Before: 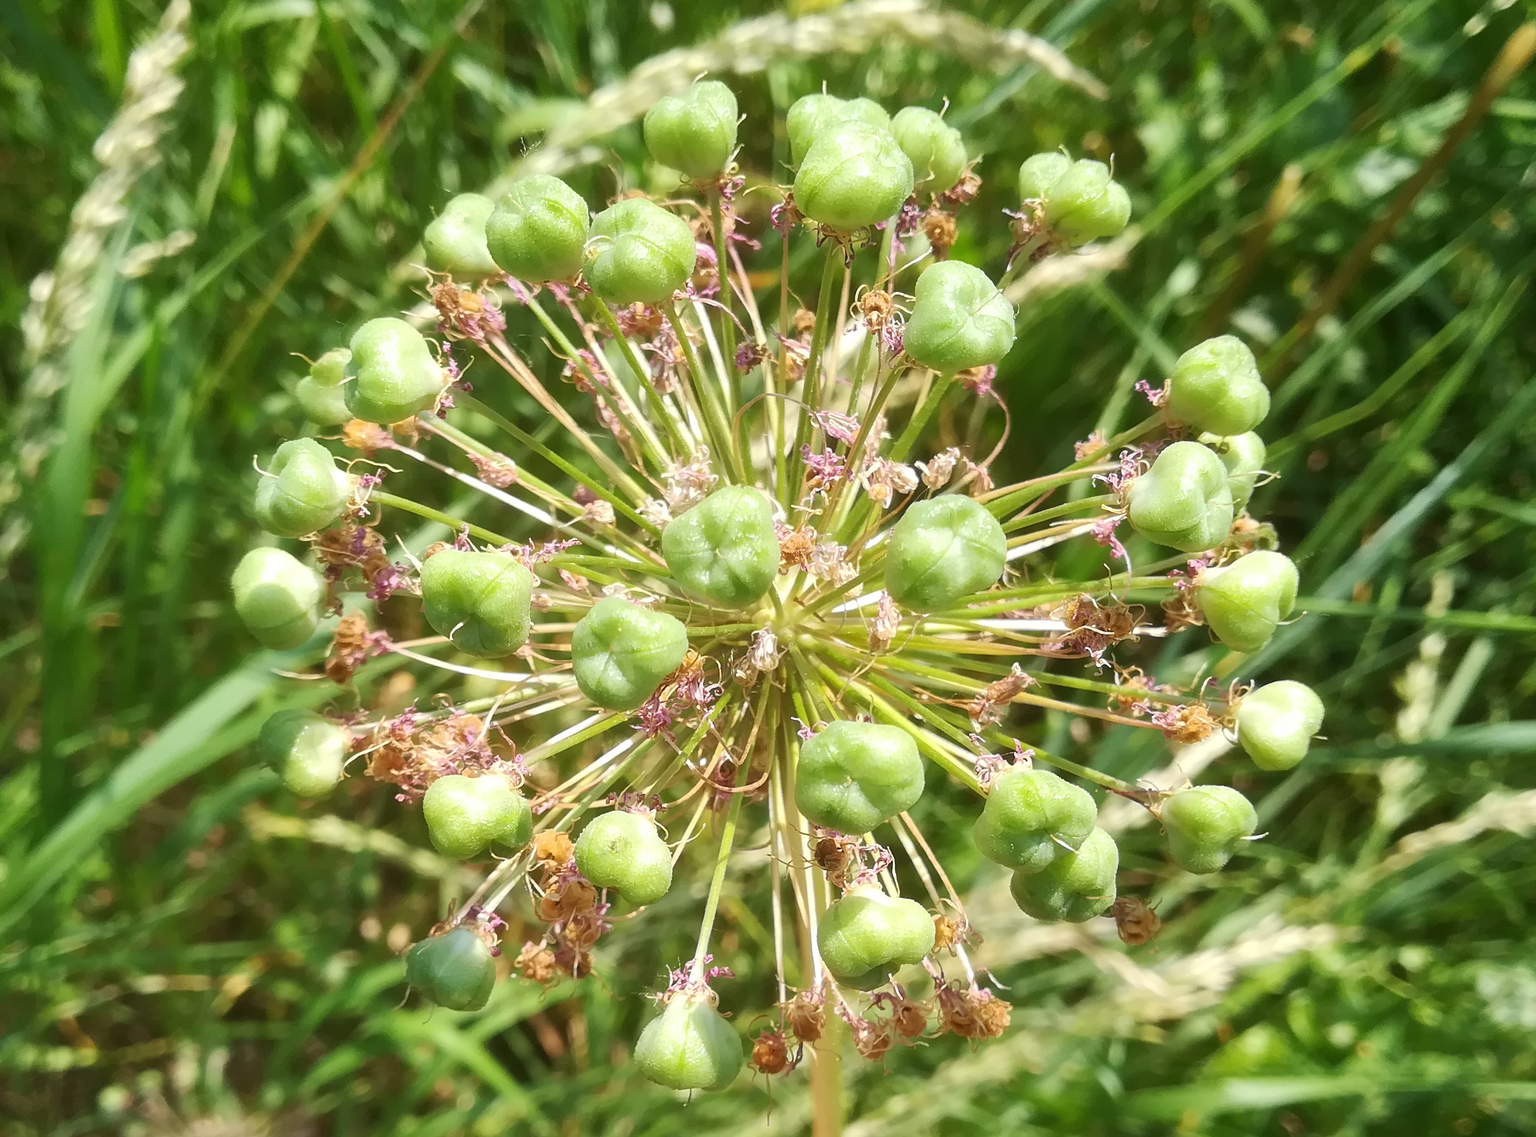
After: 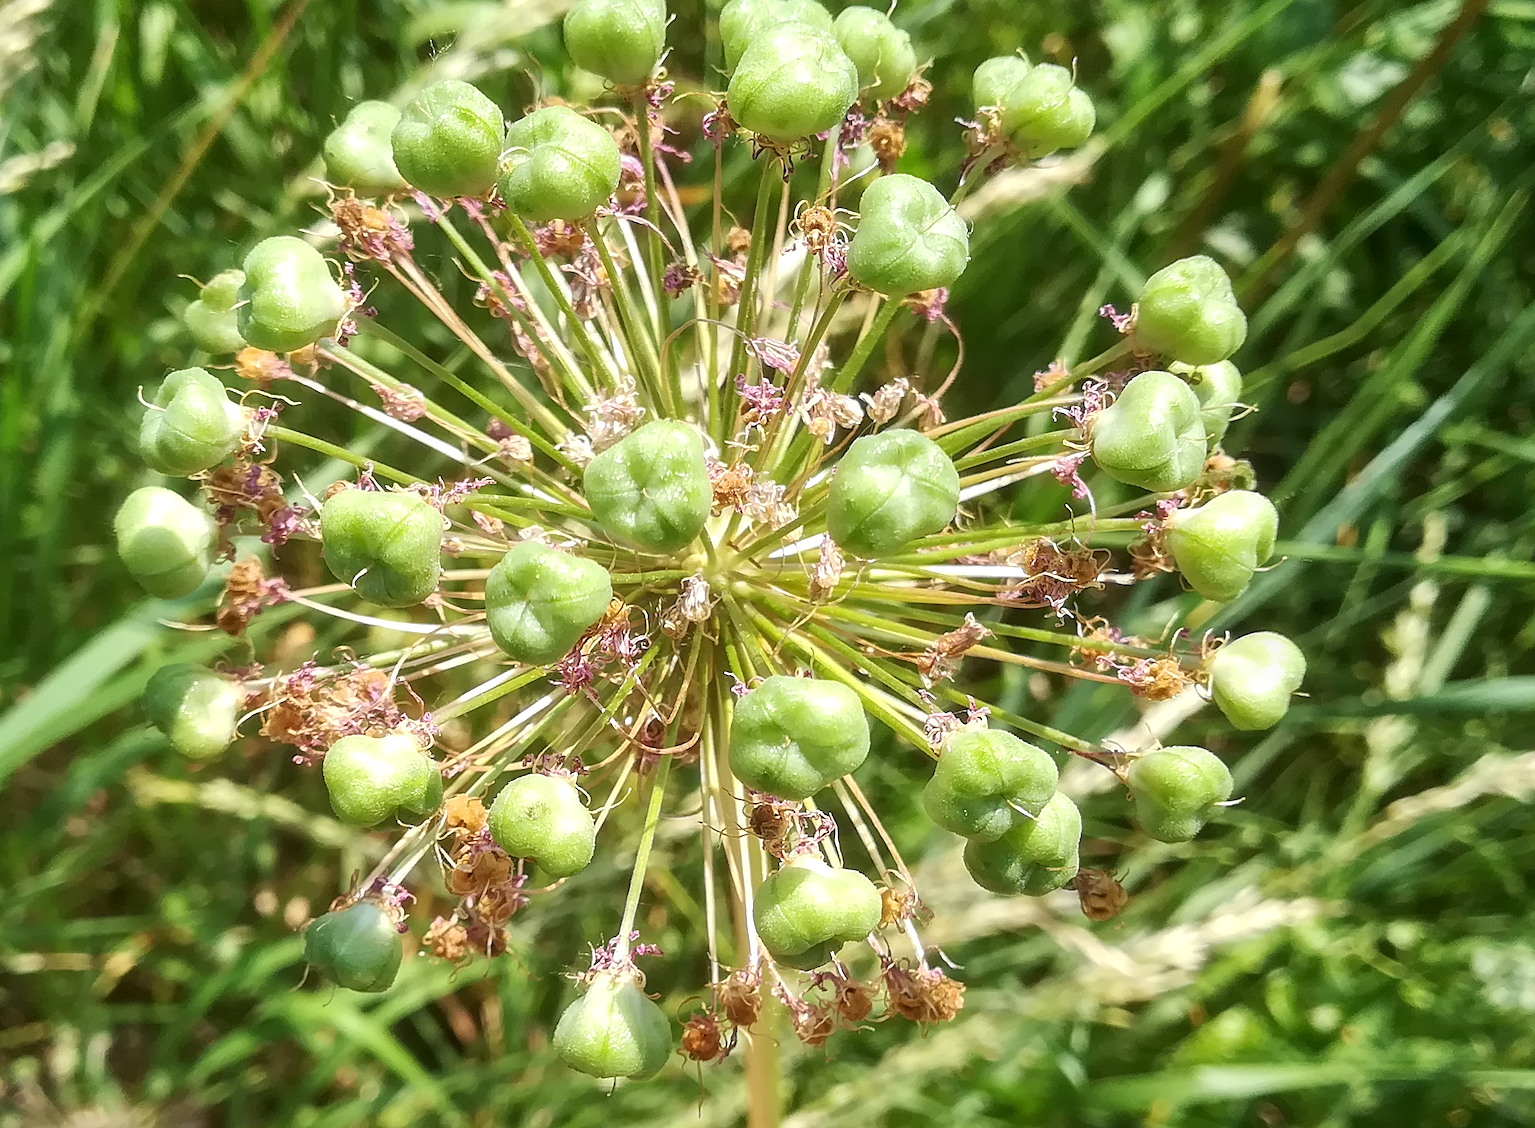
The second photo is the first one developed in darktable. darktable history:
crop and rotate: left 8.294%, top 8.9%
sharpen: on, module defaults
local contrast: on, module defaults
